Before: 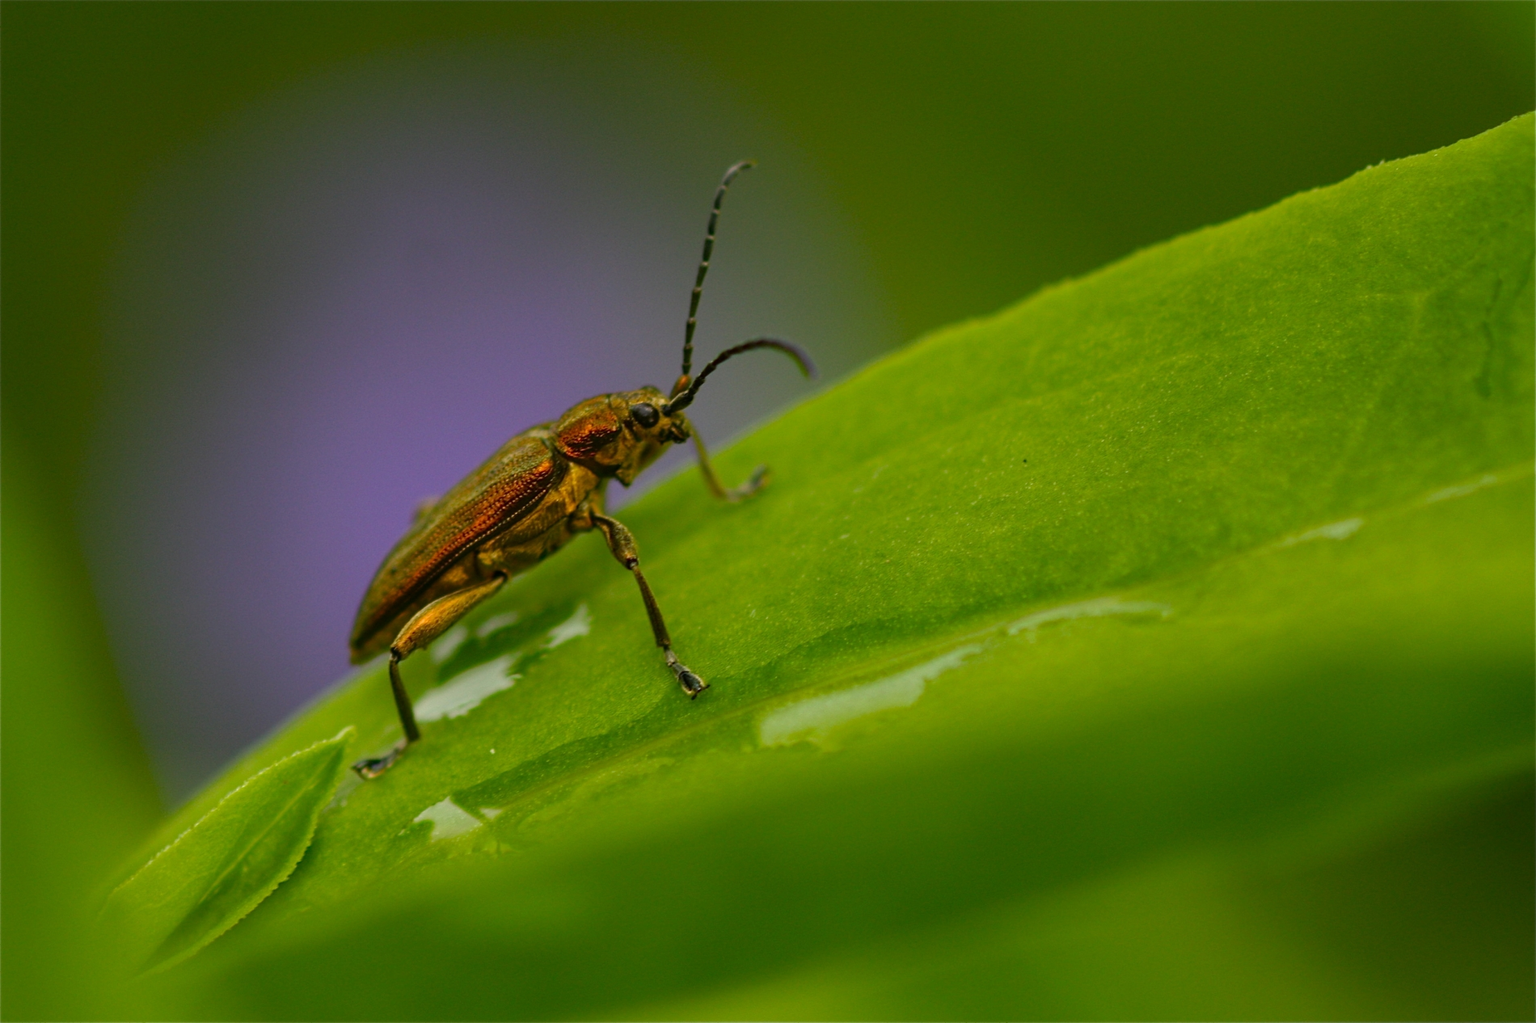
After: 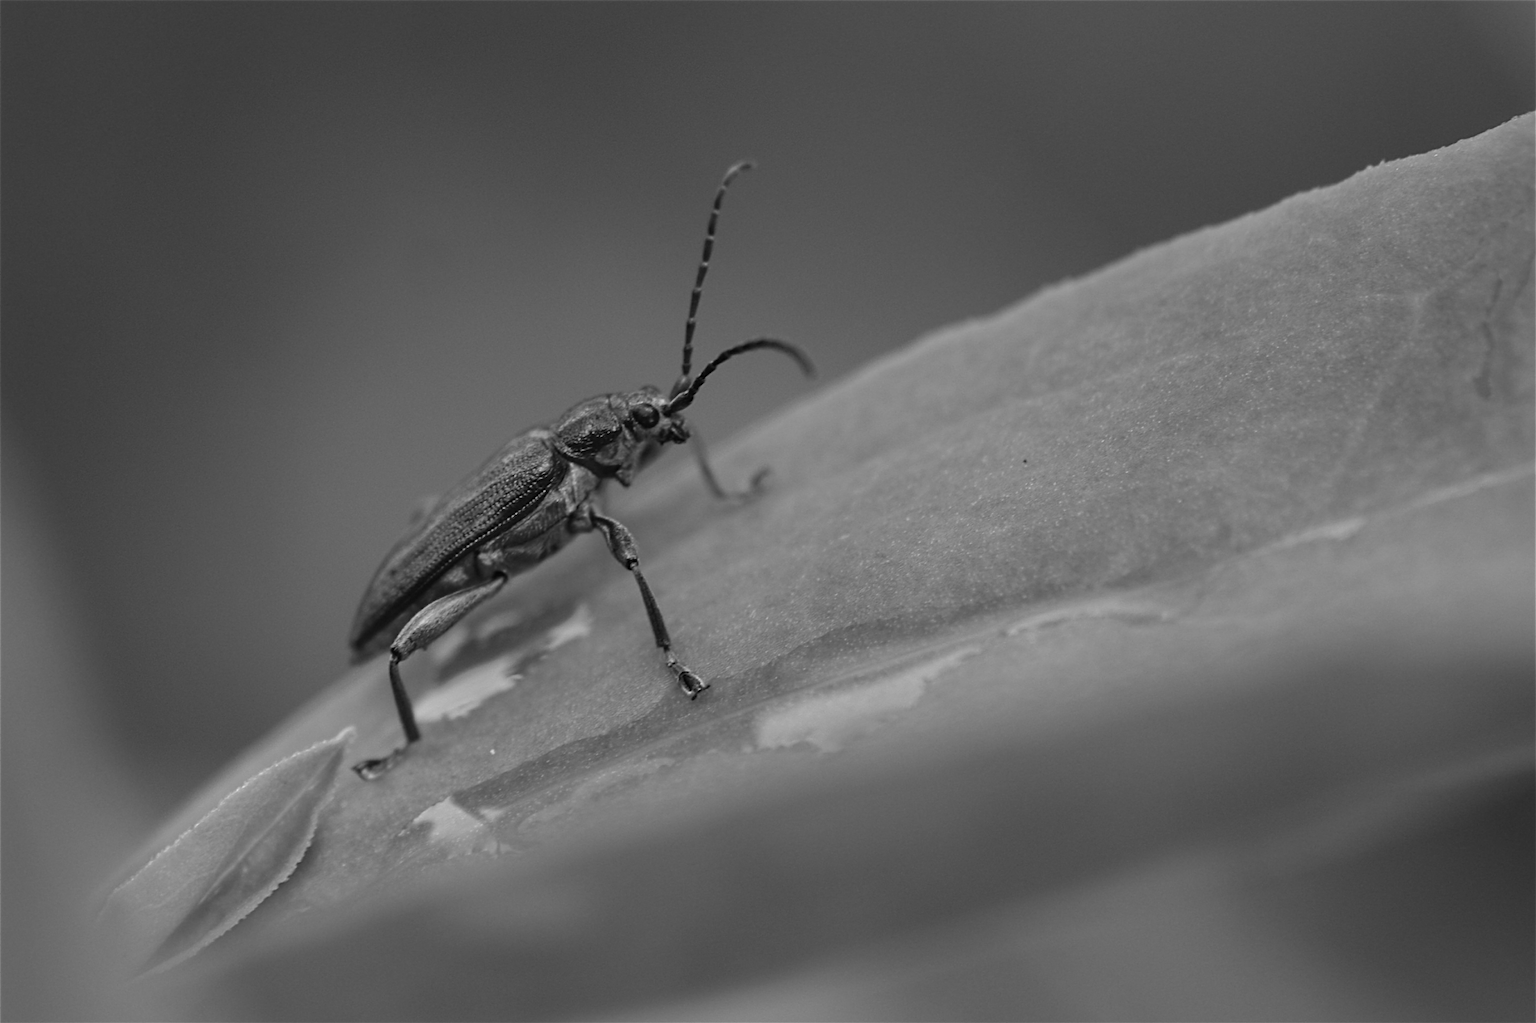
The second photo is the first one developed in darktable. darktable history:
sharpen: amount 0.2
exposure: black level correction -0.001, exposure 0.08 EV, compensate highlight preservation false
monochrome: on, module defaults
